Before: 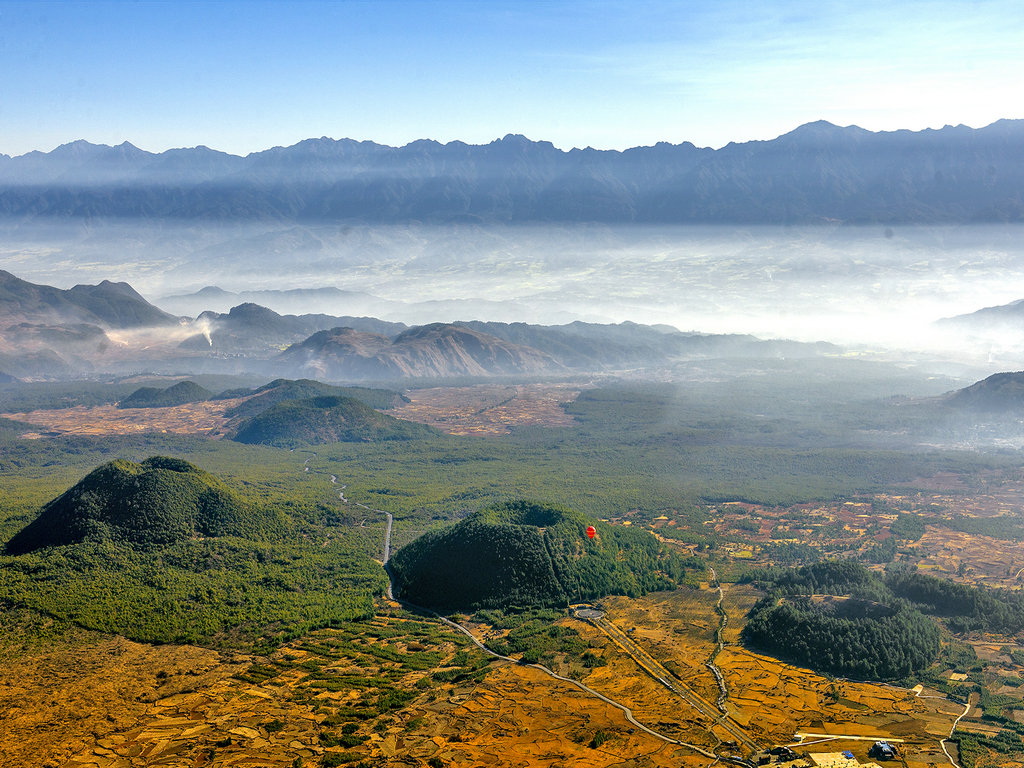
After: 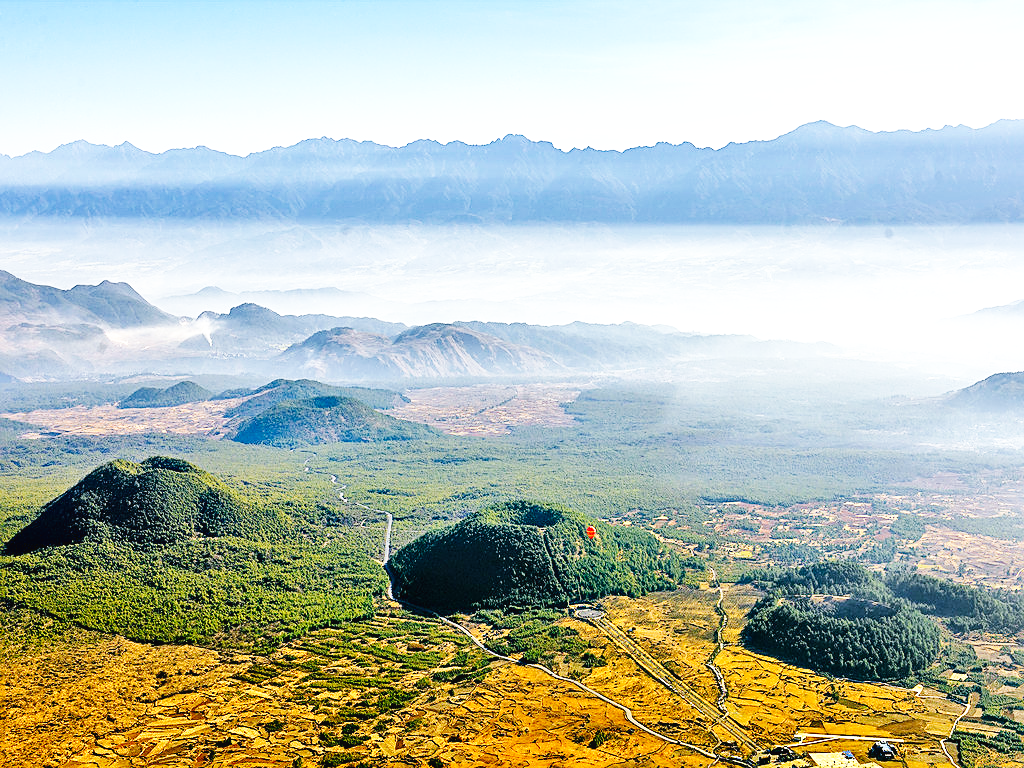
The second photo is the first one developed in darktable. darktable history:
color calibration: x 0.355, y 0.367, temperature 4700.38 K
base curve: curves: ch0 [(0, 0.003) (0.001, 0.002) (0.006, 0.004) (0.02, 0.022) (0.048, 0.086) (0.094, 0.234) (0.162, 0.431) (0.258, 0.629) (0.385, 0.8) (0.548, 0.918) (0.751, 0.988) (1, 1)], preserve colors none
sharpen: on, module defaults
